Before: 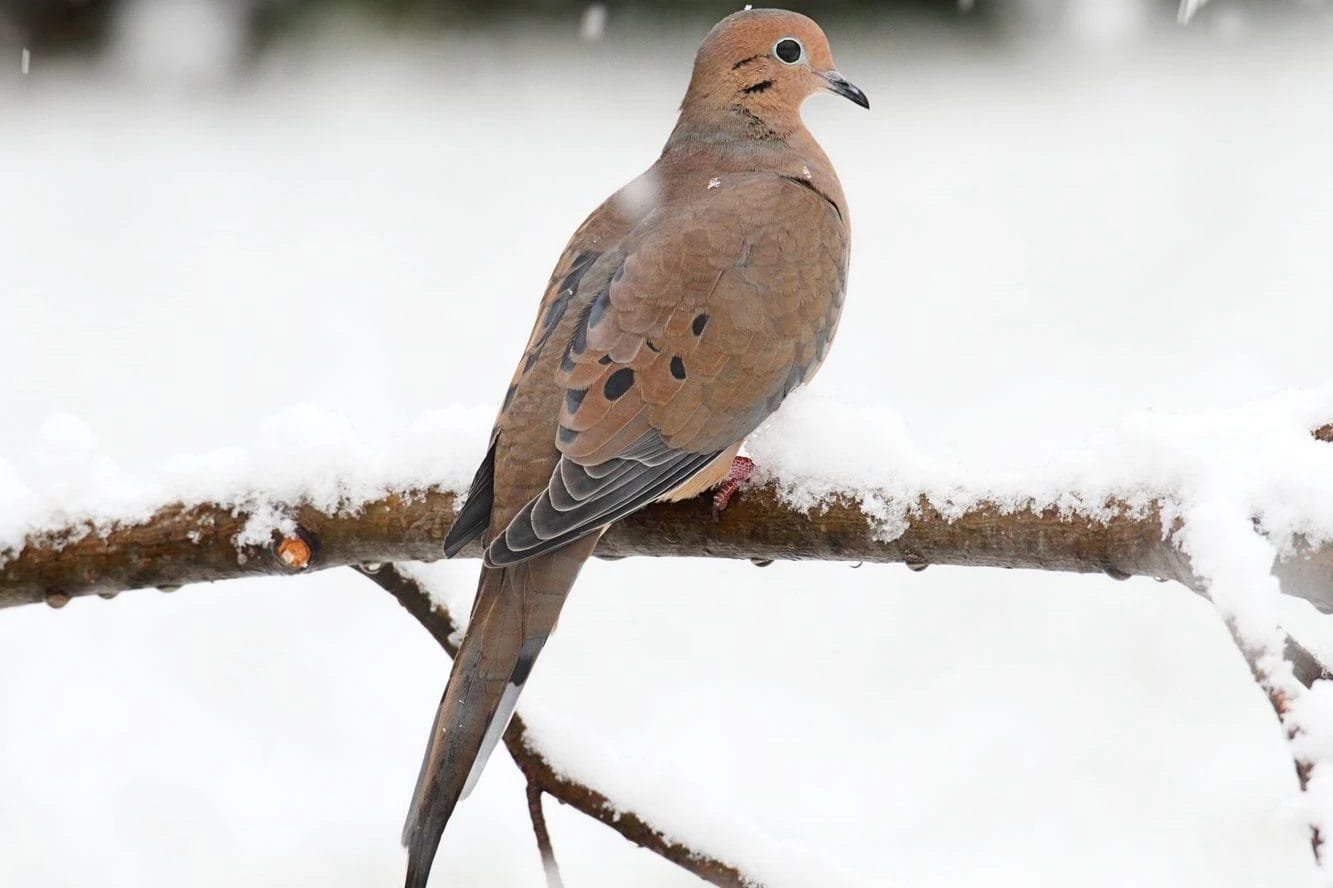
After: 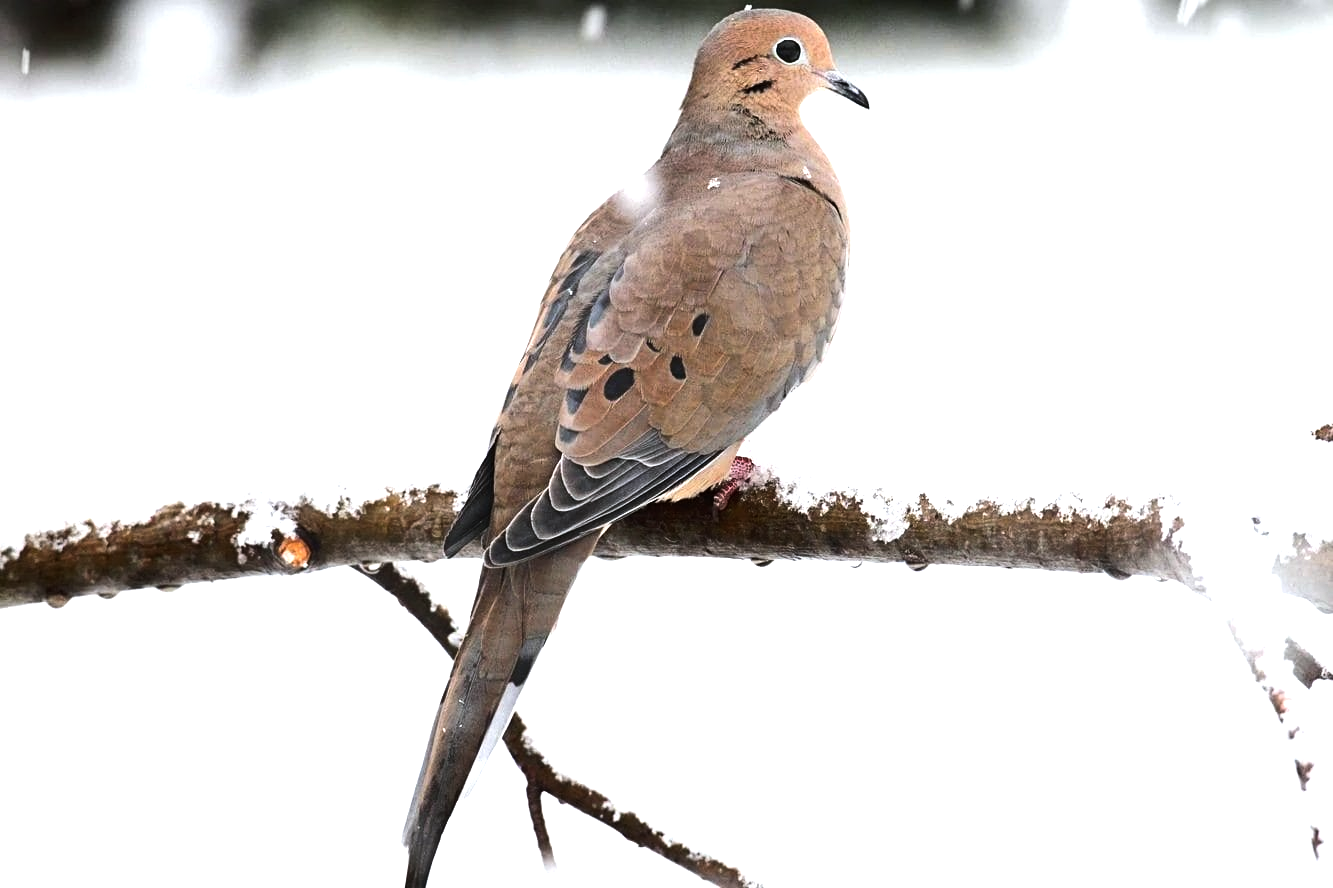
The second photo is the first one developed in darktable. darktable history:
tone equalizer: -8 EV -1.08 EV, -7 EV -1.01 EV, -6 EV -0.867 EV, -5 EV -0.578 EV, -3 EV 0.578 EV, -2 EV 0.867 EV, -1 EV 1.01 EV, +0 EV 1.08 EV, edges refinement/feathering 500, mask exposure compensation -1.57 EV, preserve details no
white balance: red 0.98, blue 1.034
